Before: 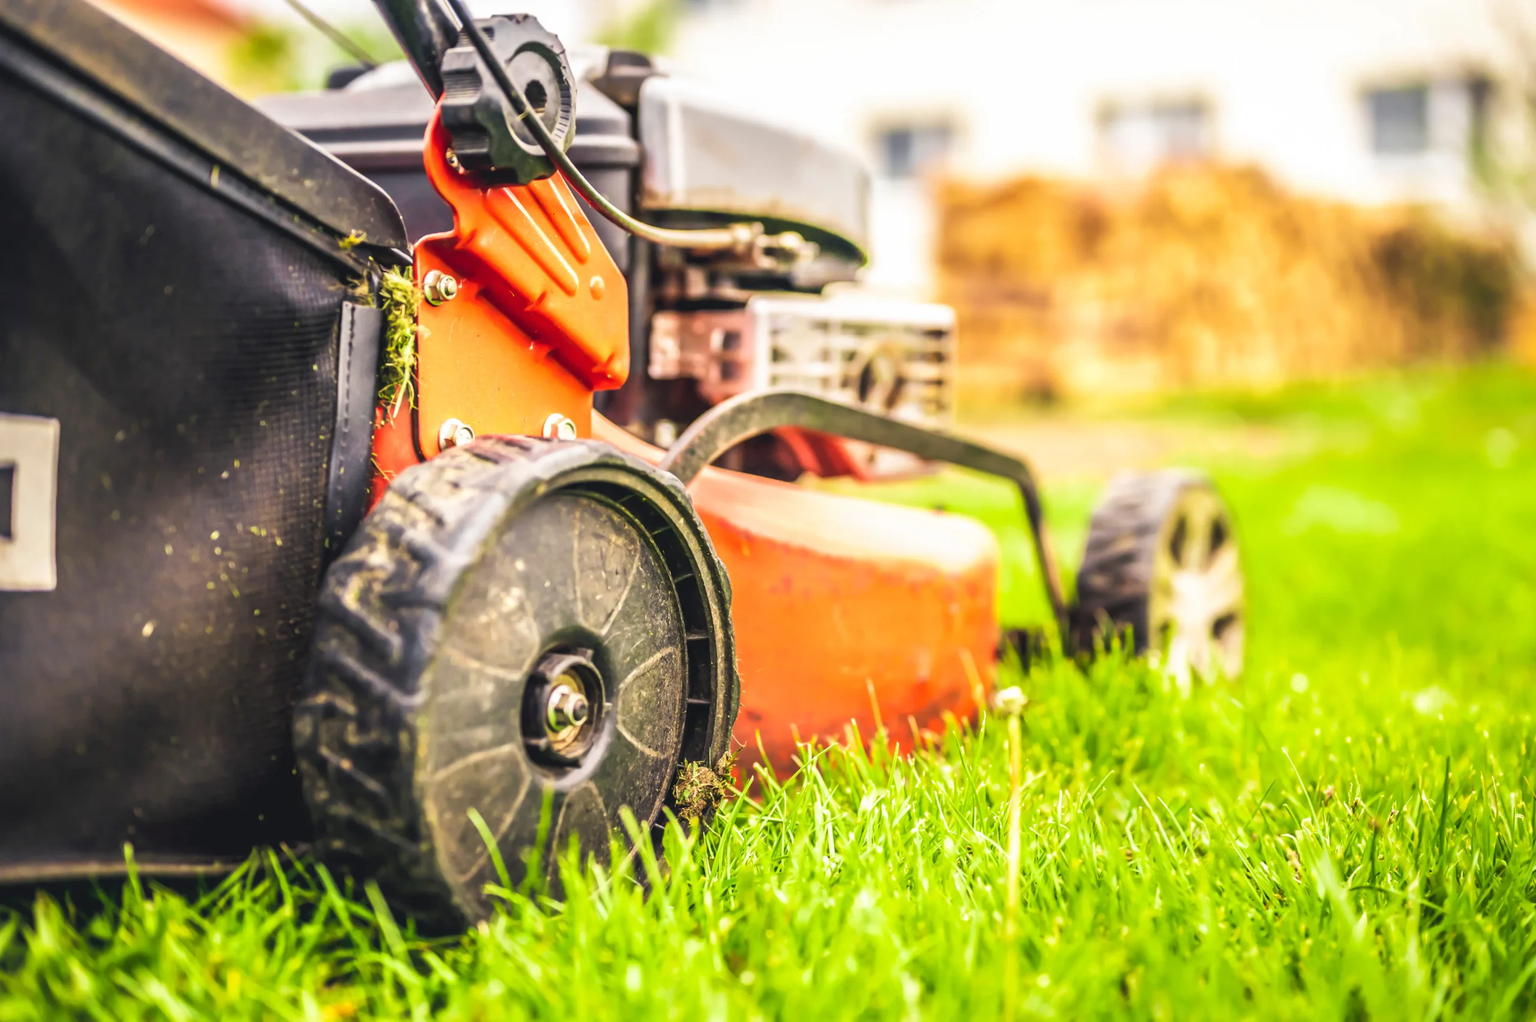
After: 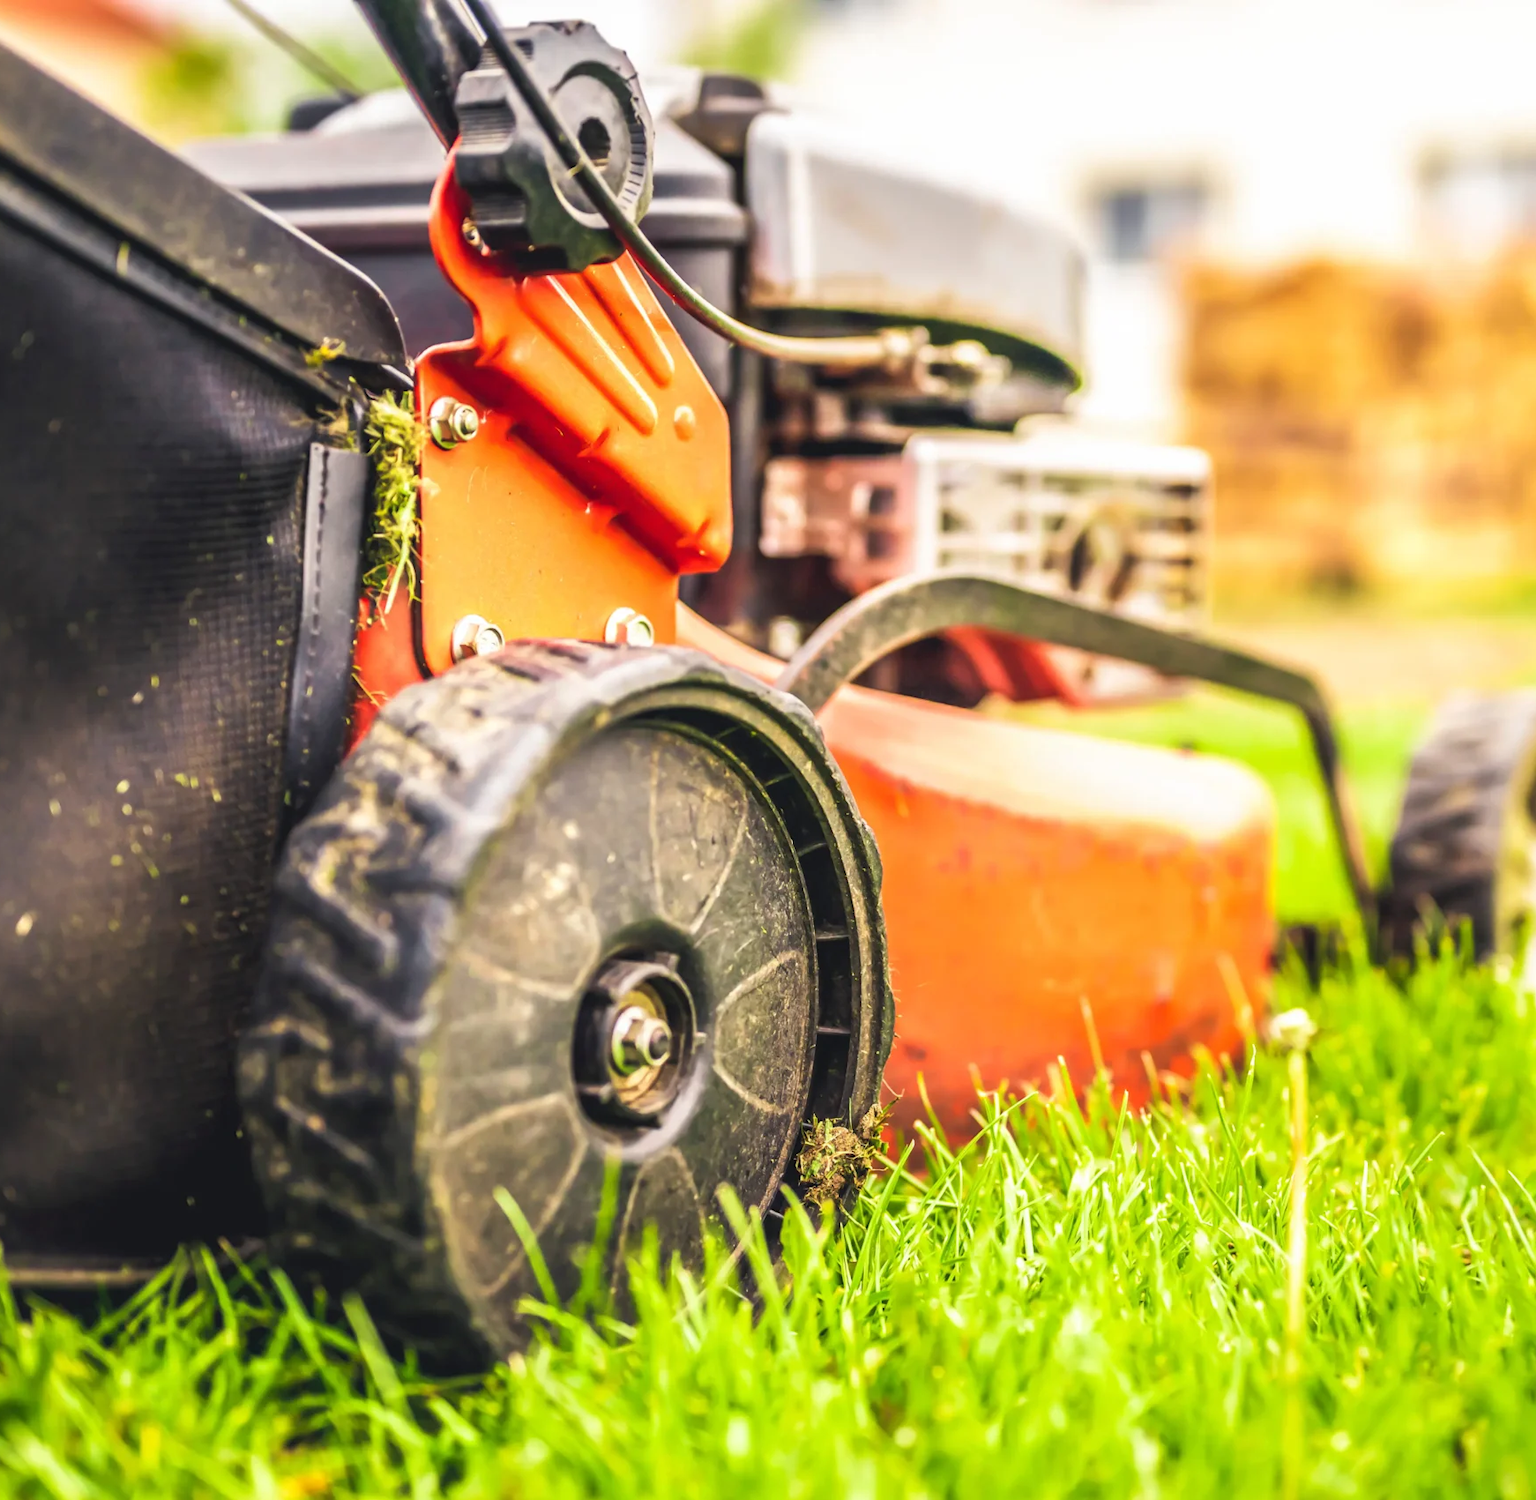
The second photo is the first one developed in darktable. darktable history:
crop and rotate: left 8.57%, right 23.354%
